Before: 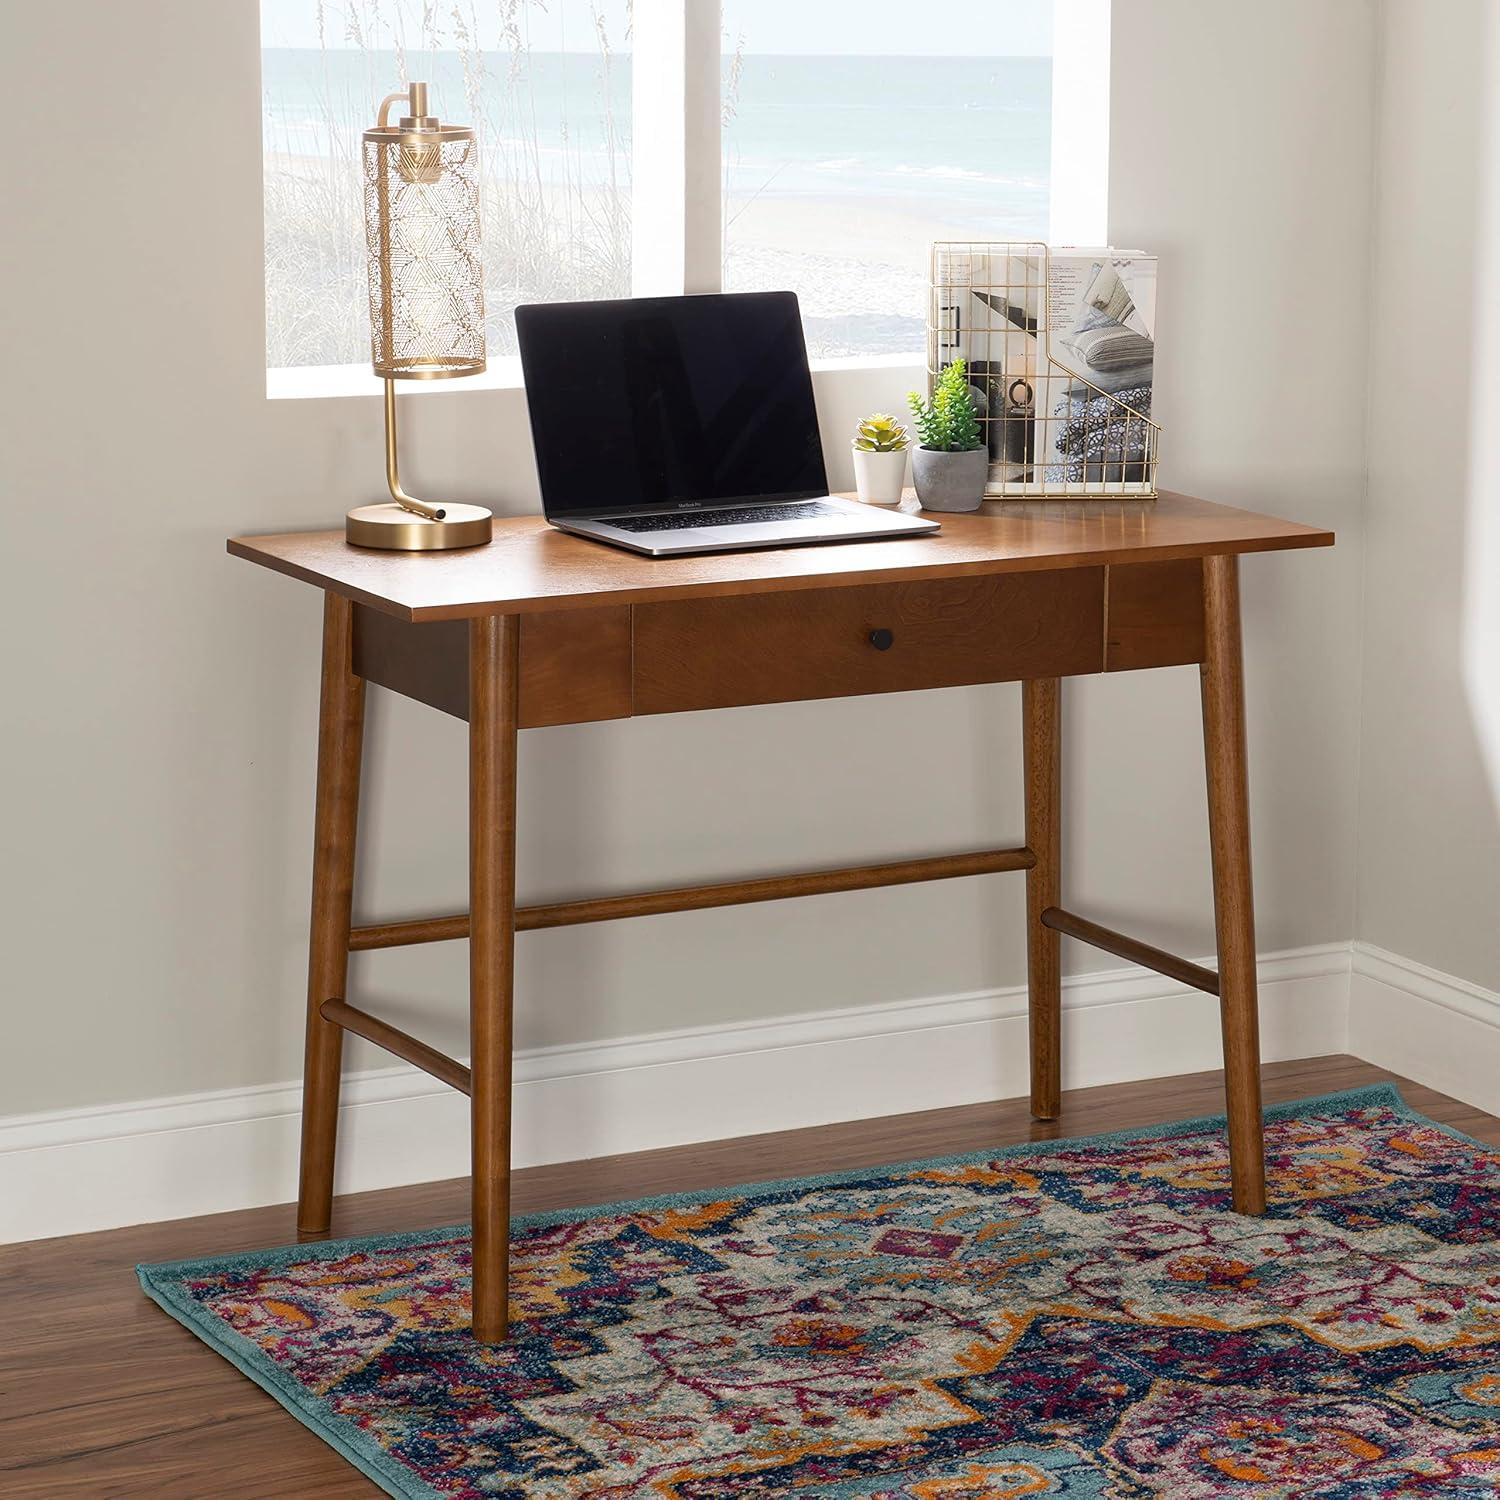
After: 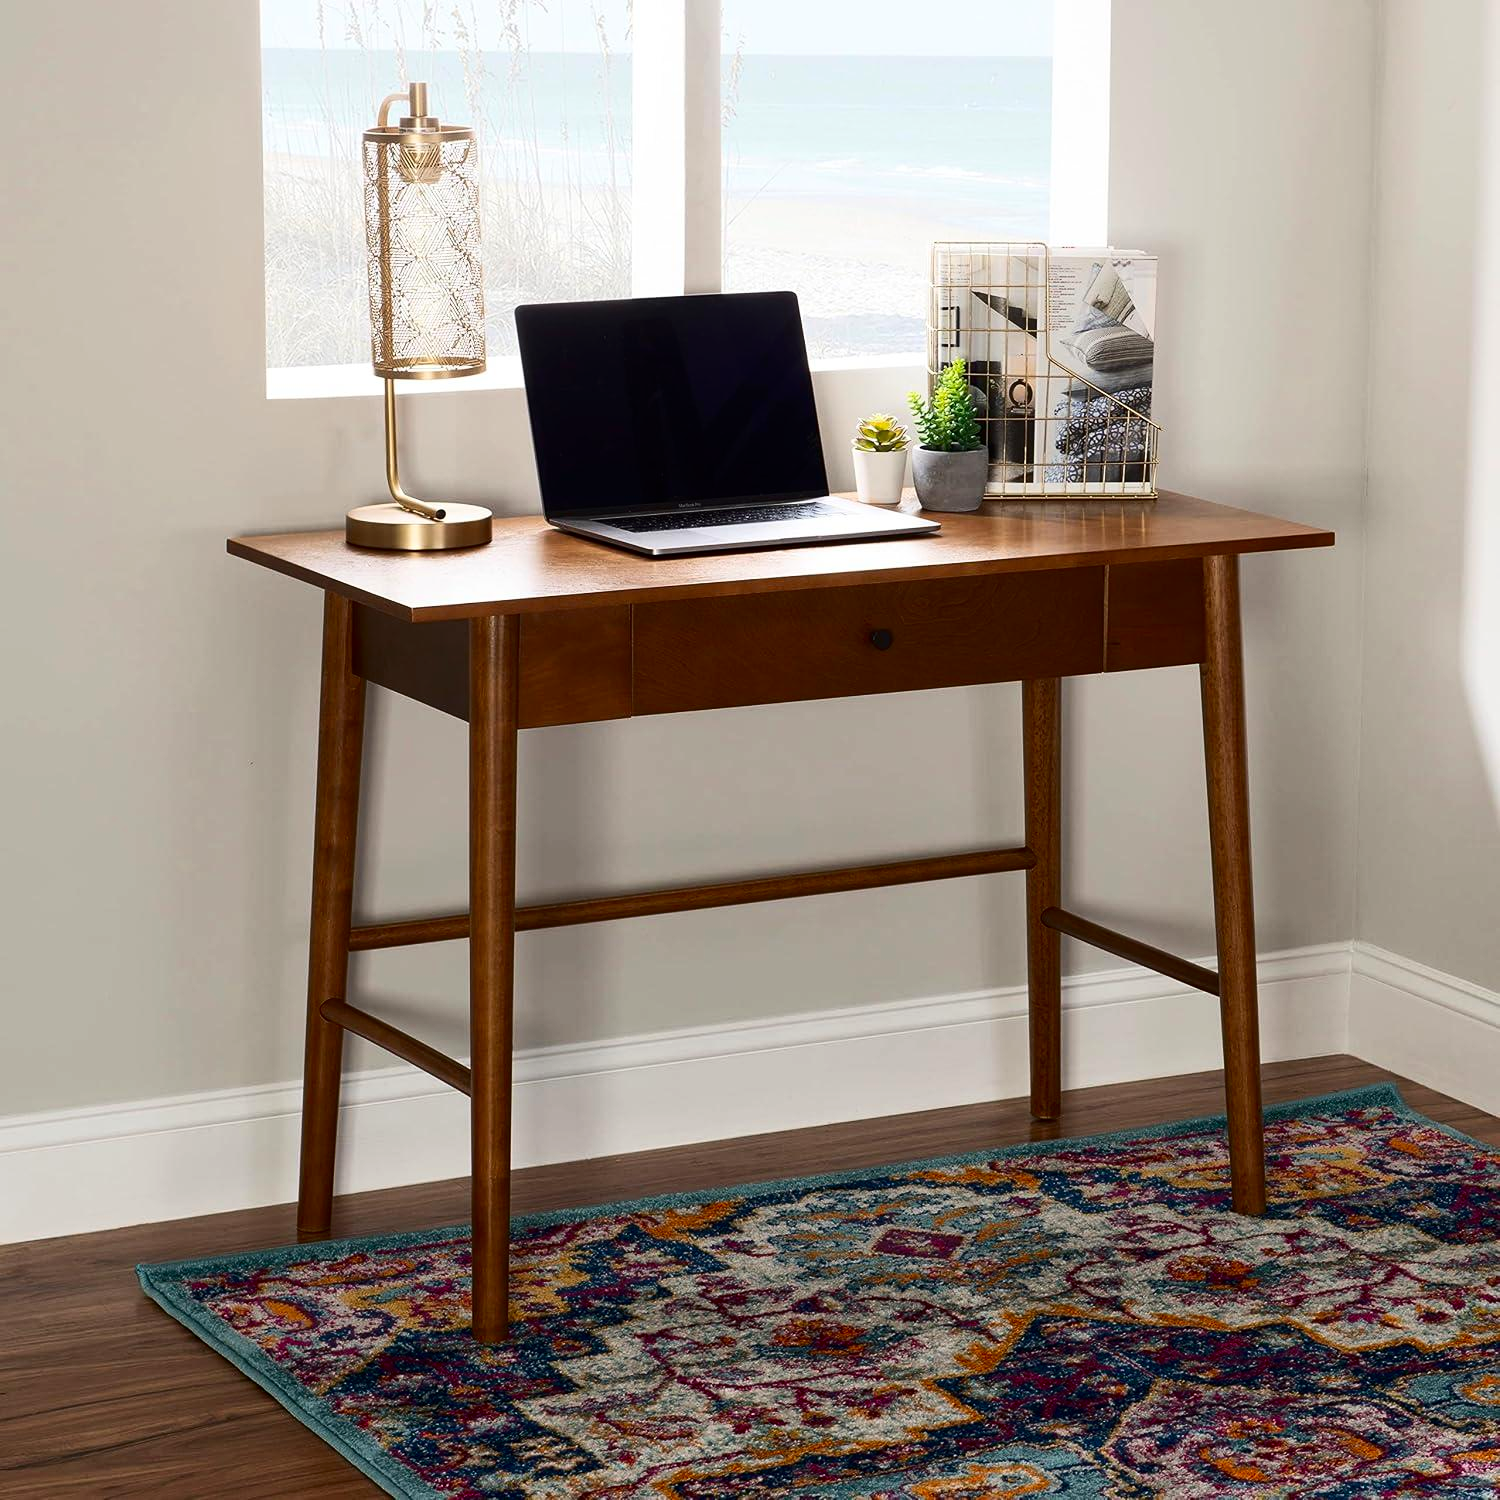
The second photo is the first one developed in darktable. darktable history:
contrast brightness saturation: contrast 0.197, brightness -0.11, saturation 0.099
